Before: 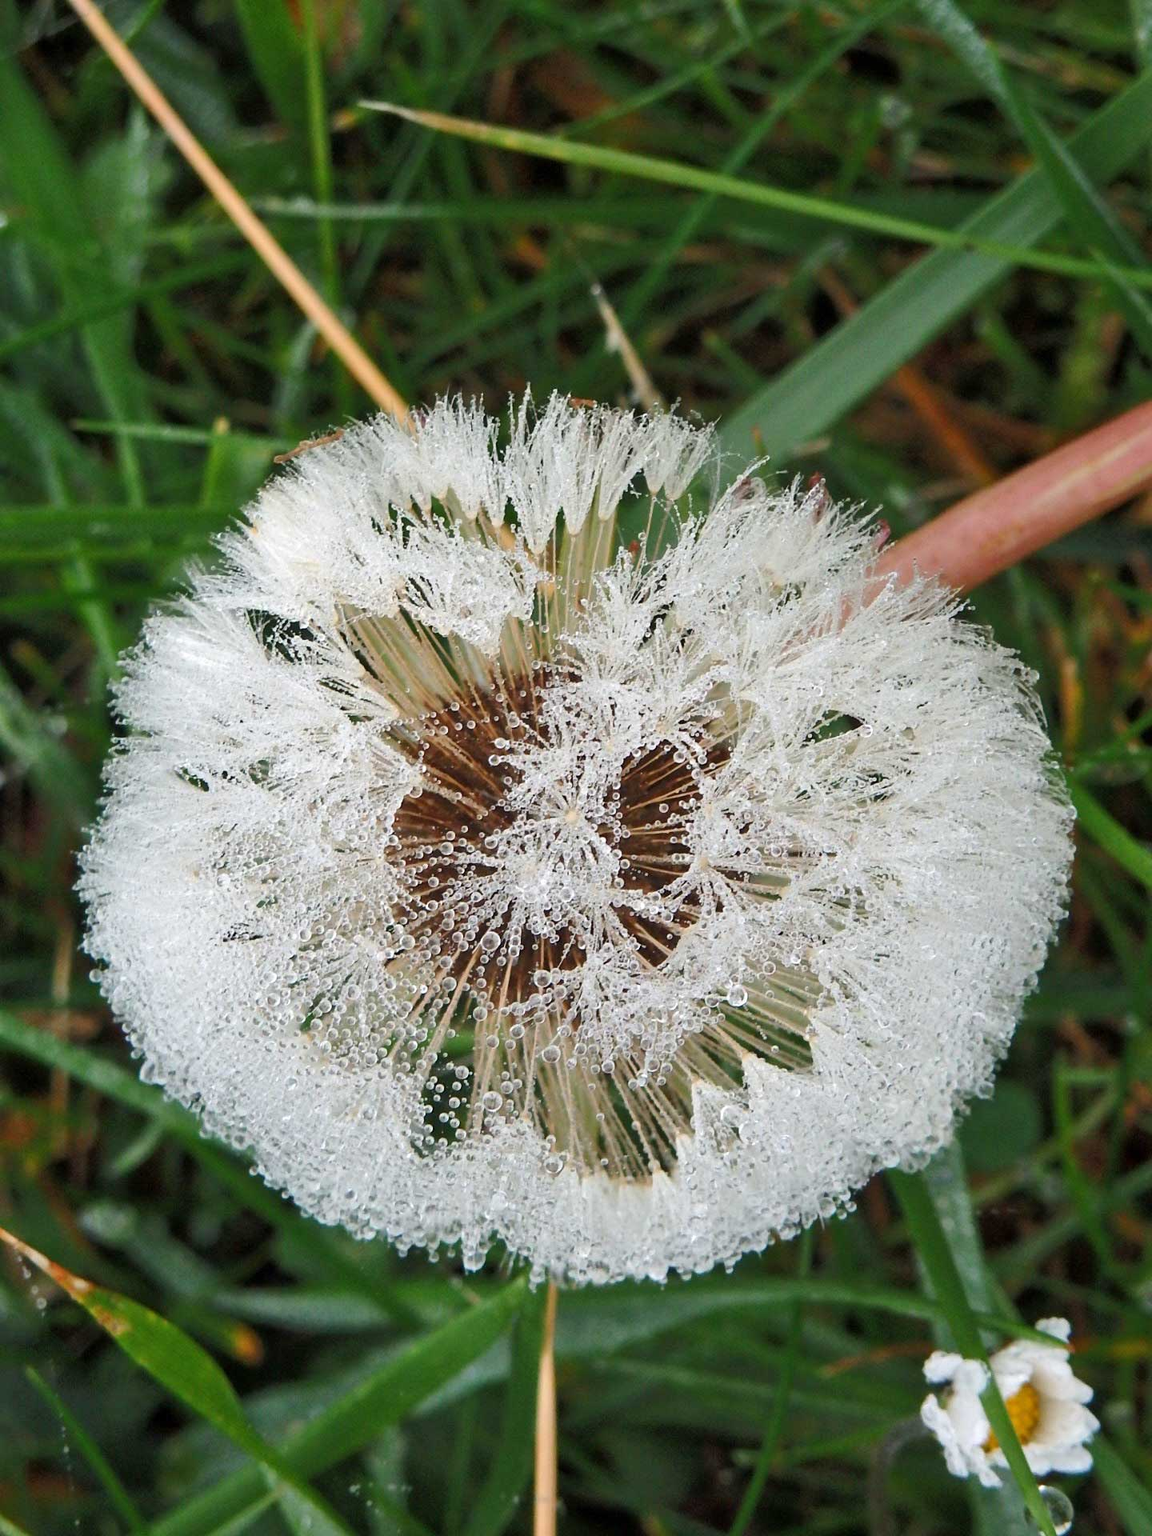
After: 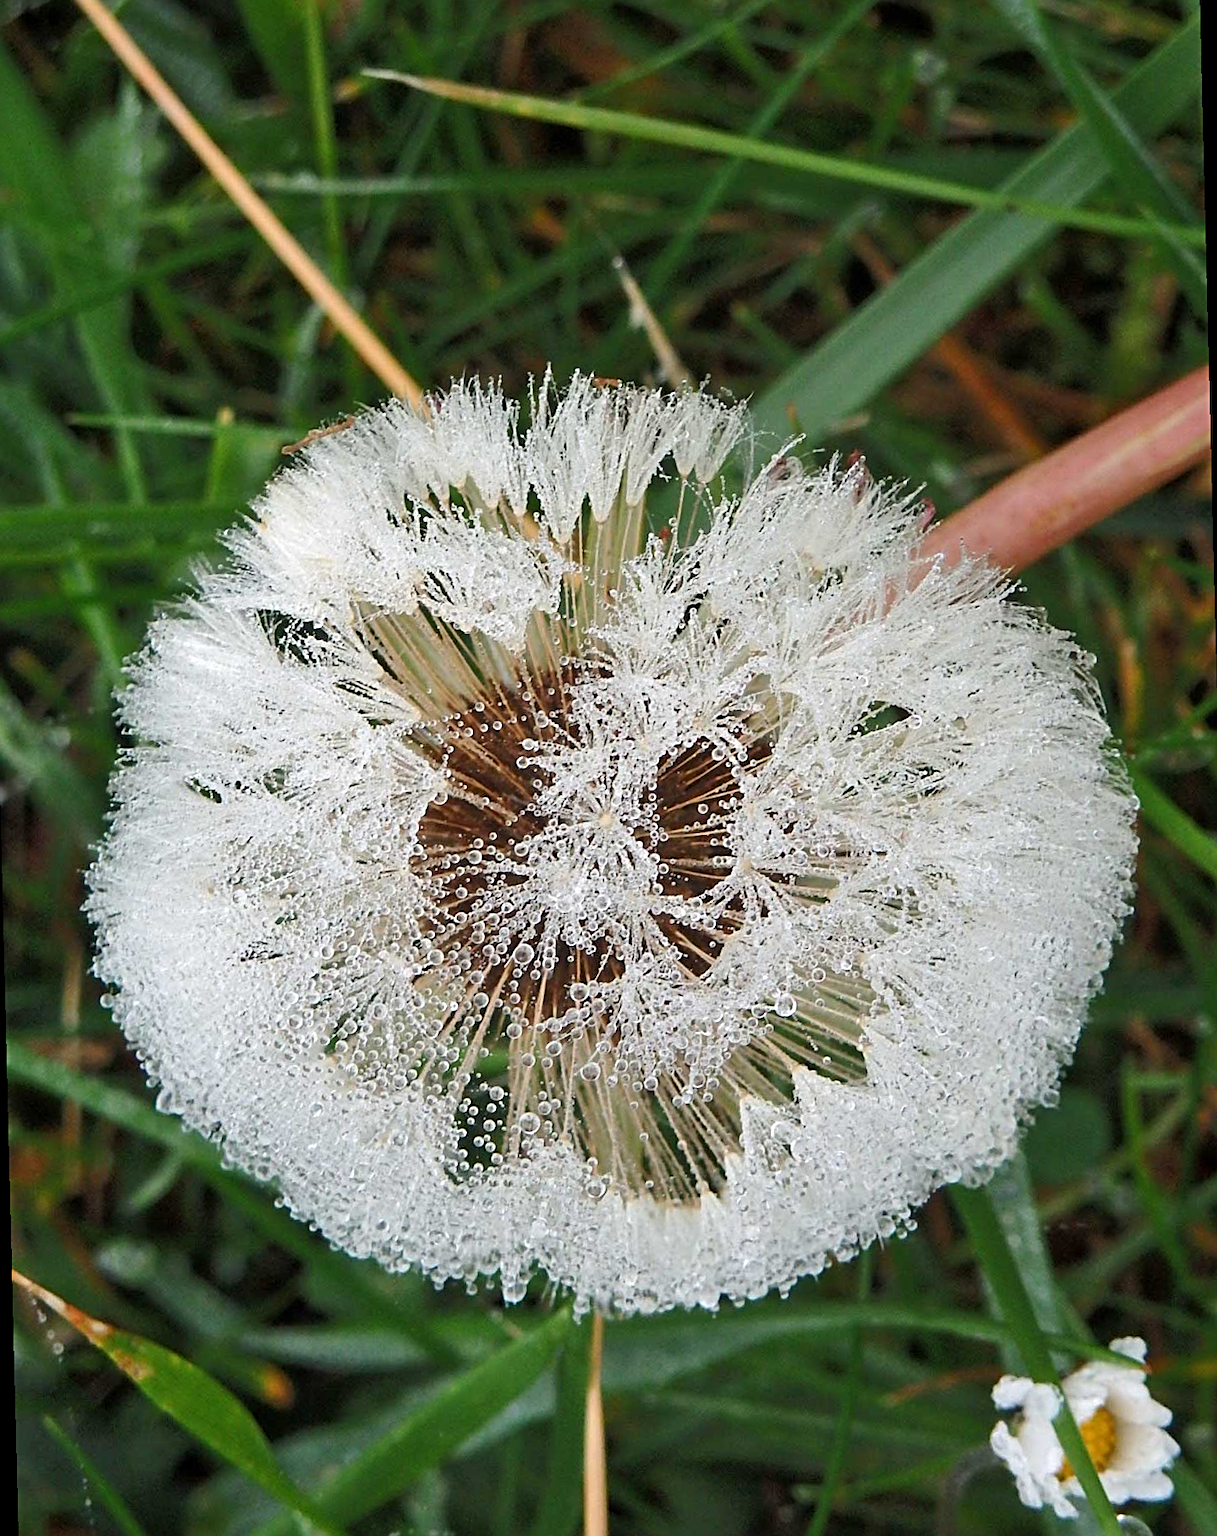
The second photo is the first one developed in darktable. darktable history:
rotate and perspective: rotation -1.42°, crop left 0.016, crop right 0.984, crop top 0.035, crop bottom 0.965
sharpen: radius 2.767
